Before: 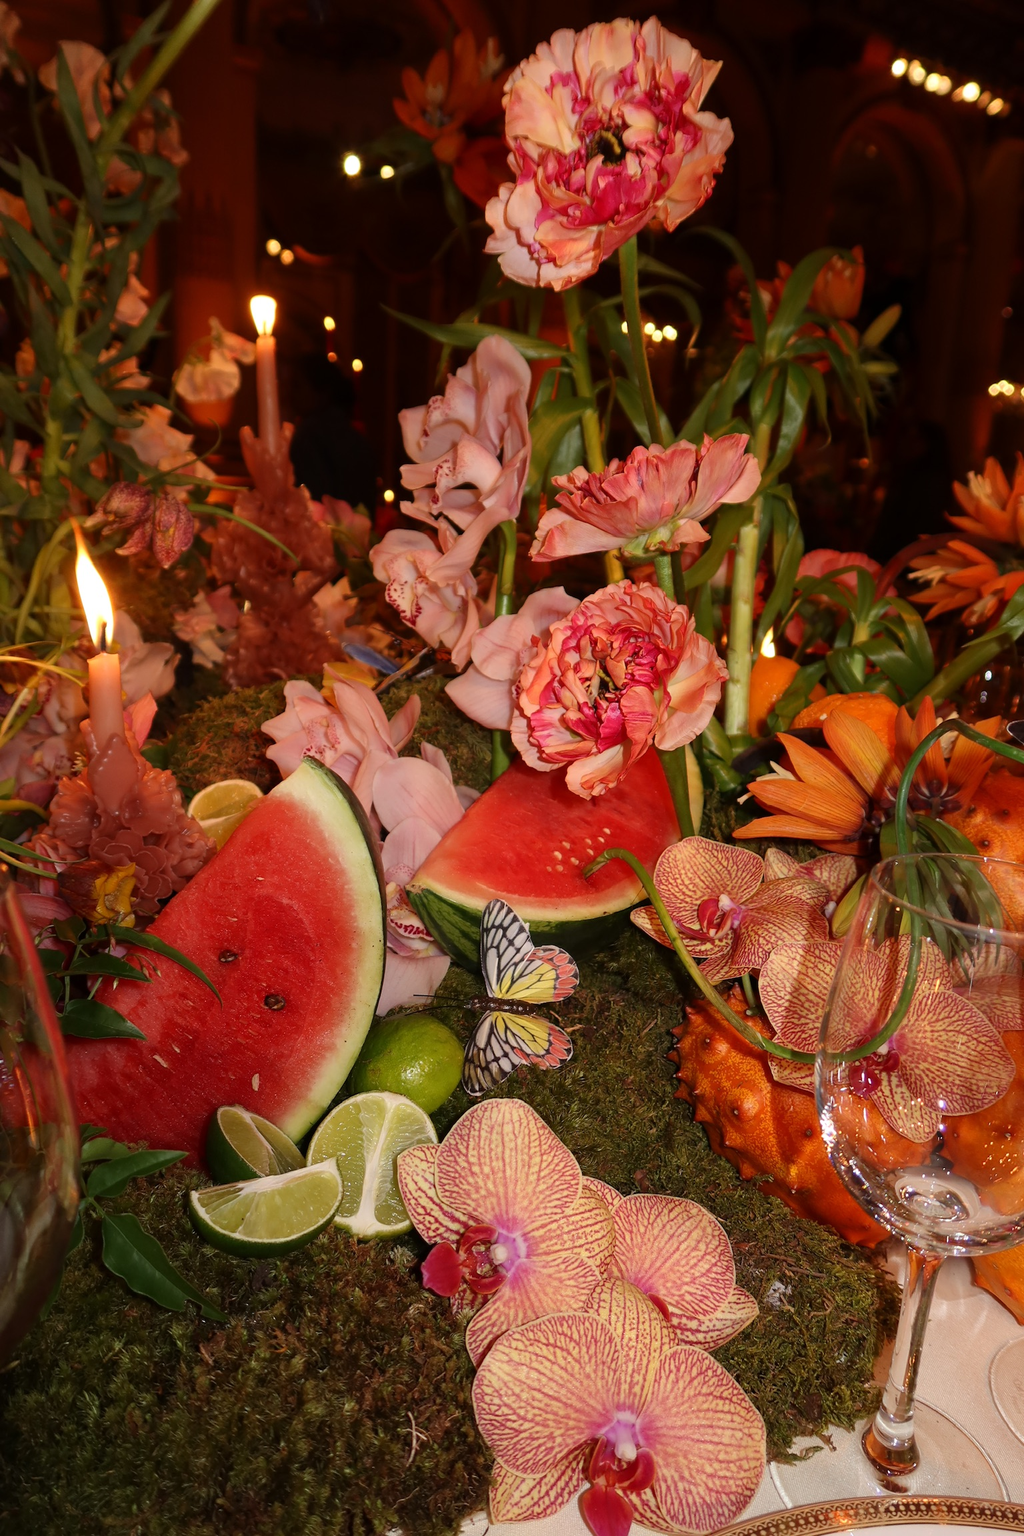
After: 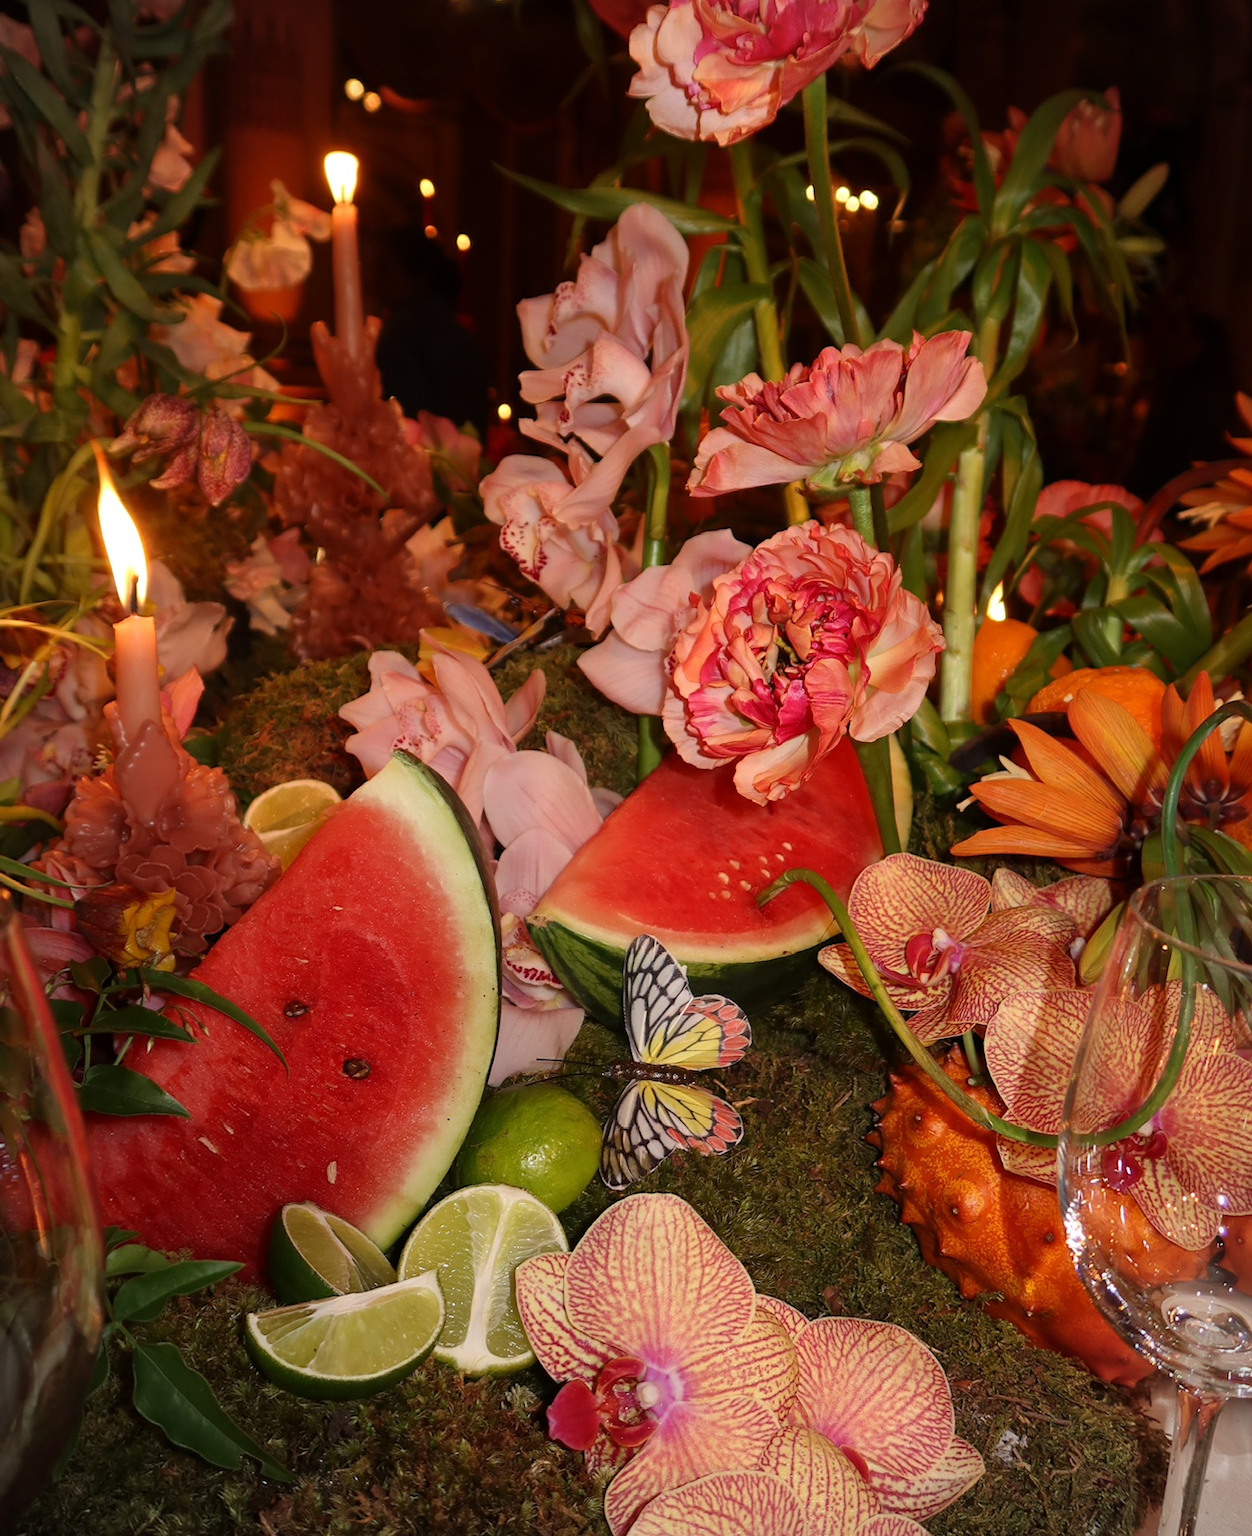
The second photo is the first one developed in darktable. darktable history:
crop and rotate: angle 0.03°, top 11.643%, right 5.651%, bottom 11.189%
vignetting: fall-off start 91.19%
